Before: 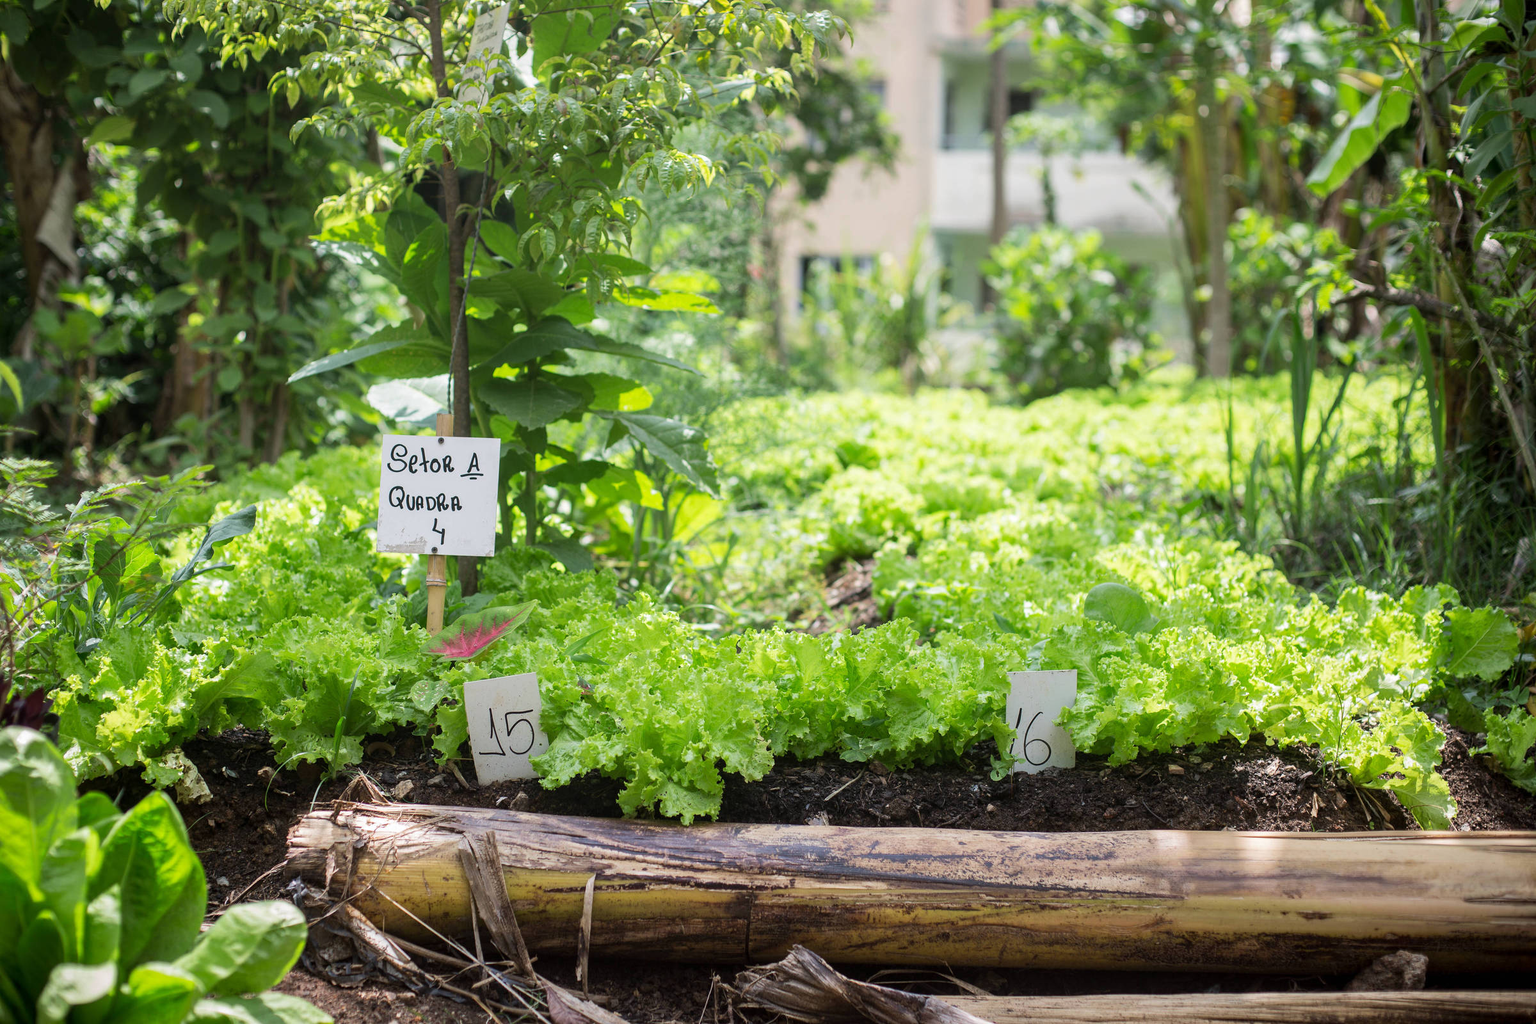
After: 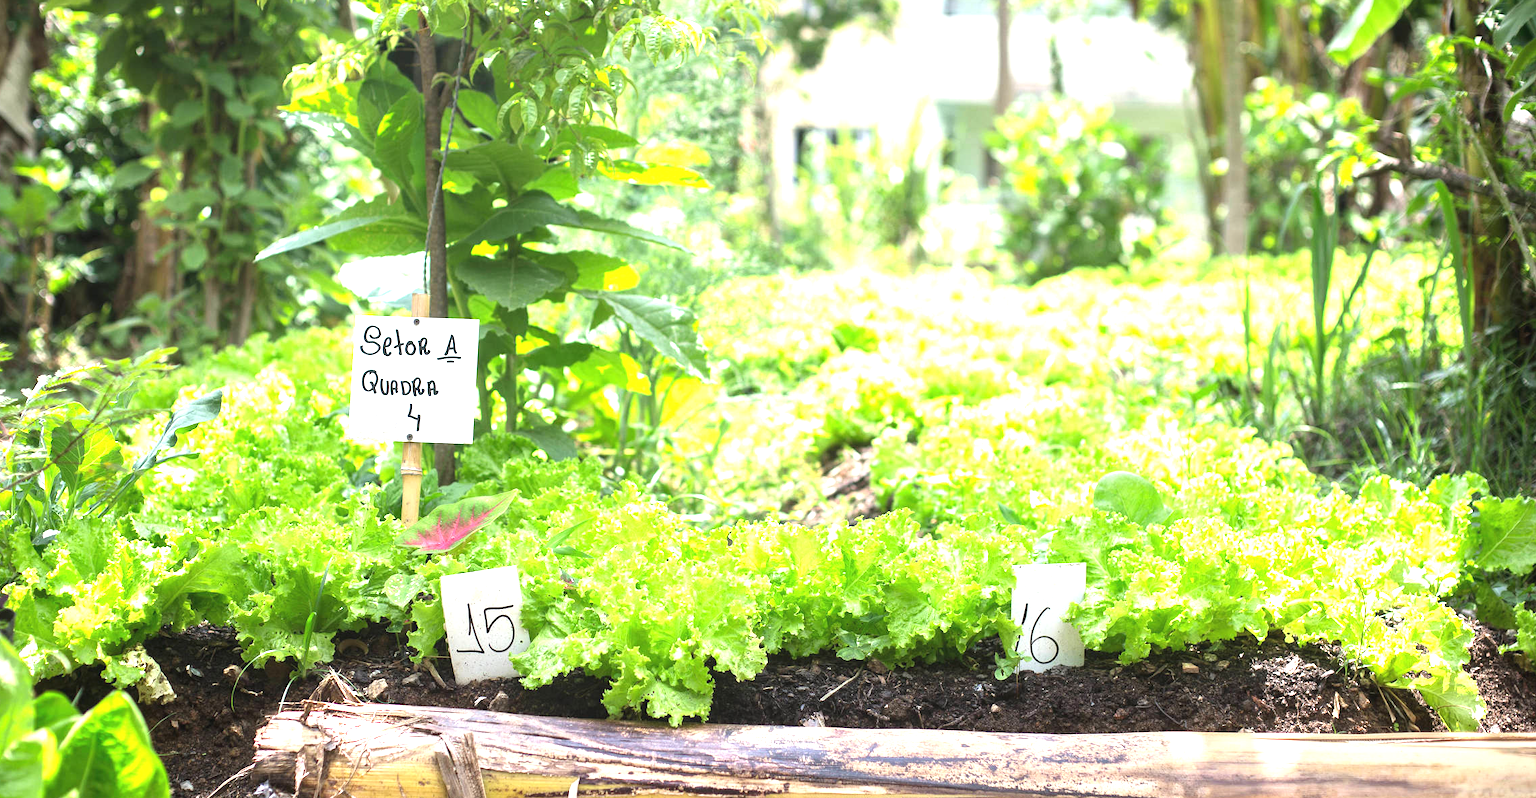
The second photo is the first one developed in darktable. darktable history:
exposure: black level correction -0.002, exposure 1.35 EV, compensate highlight preservation false
crop and rotate: left 2.991%, top 13.302%, right 1.981%, bottom 12.636%
